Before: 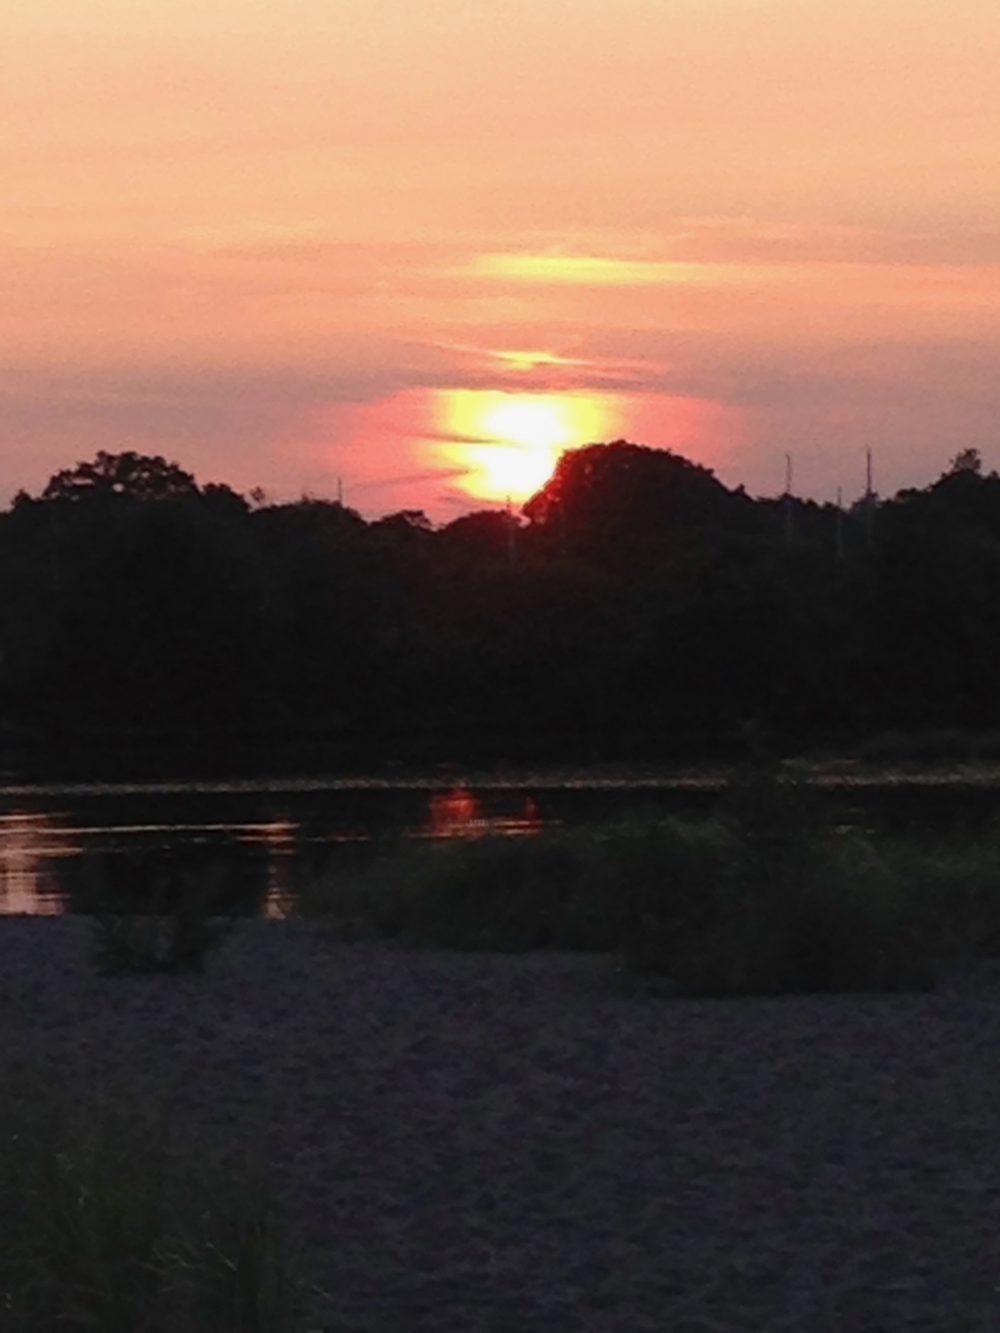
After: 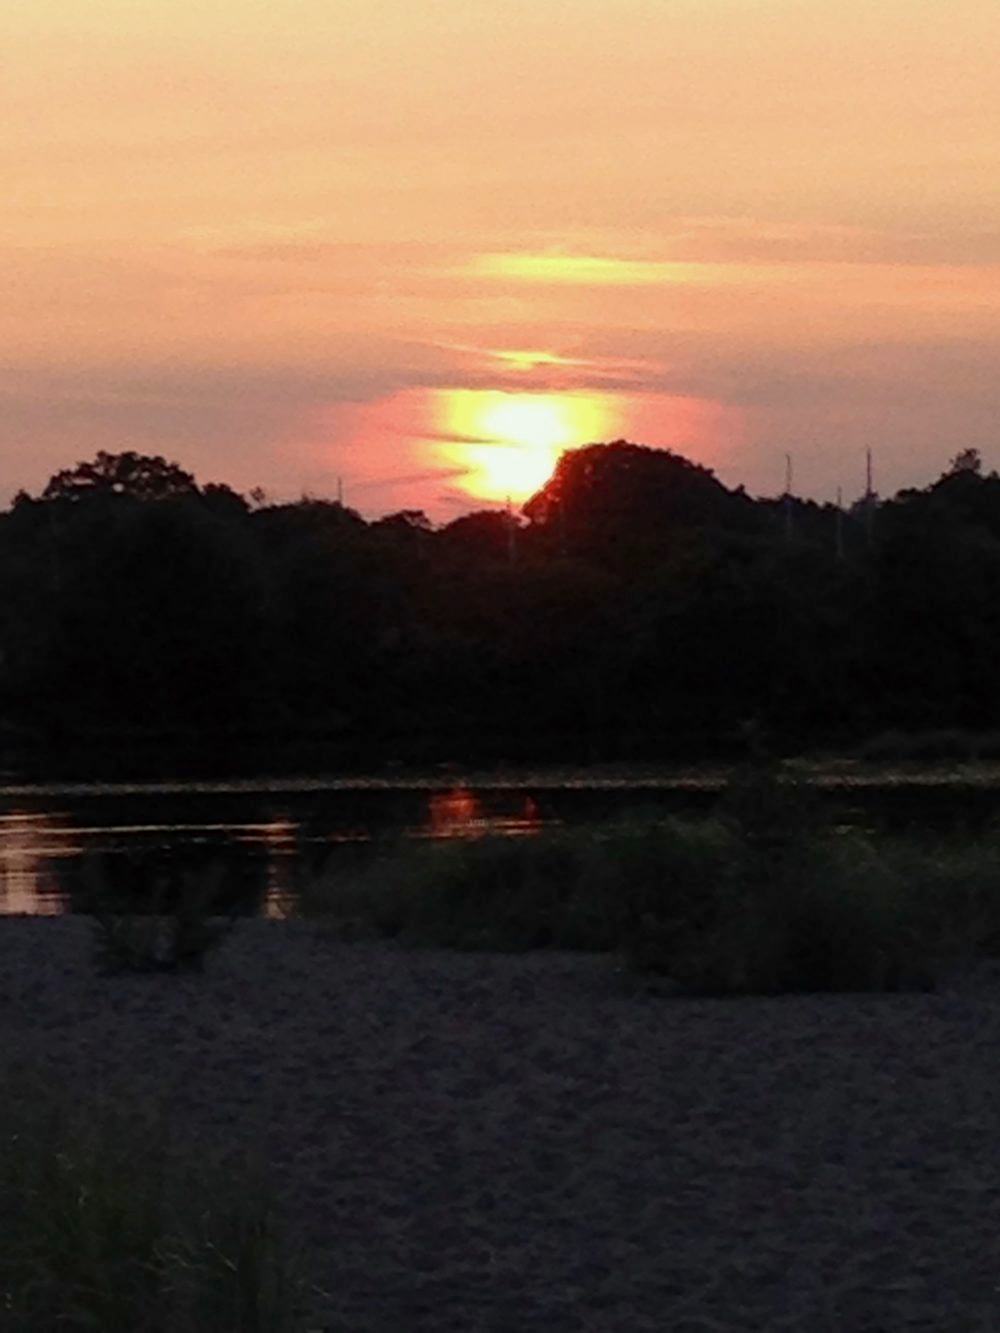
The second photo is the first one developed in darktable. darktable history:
color correction: highlights a* -4.65, highlights b* 5.05, saturation 0.958
